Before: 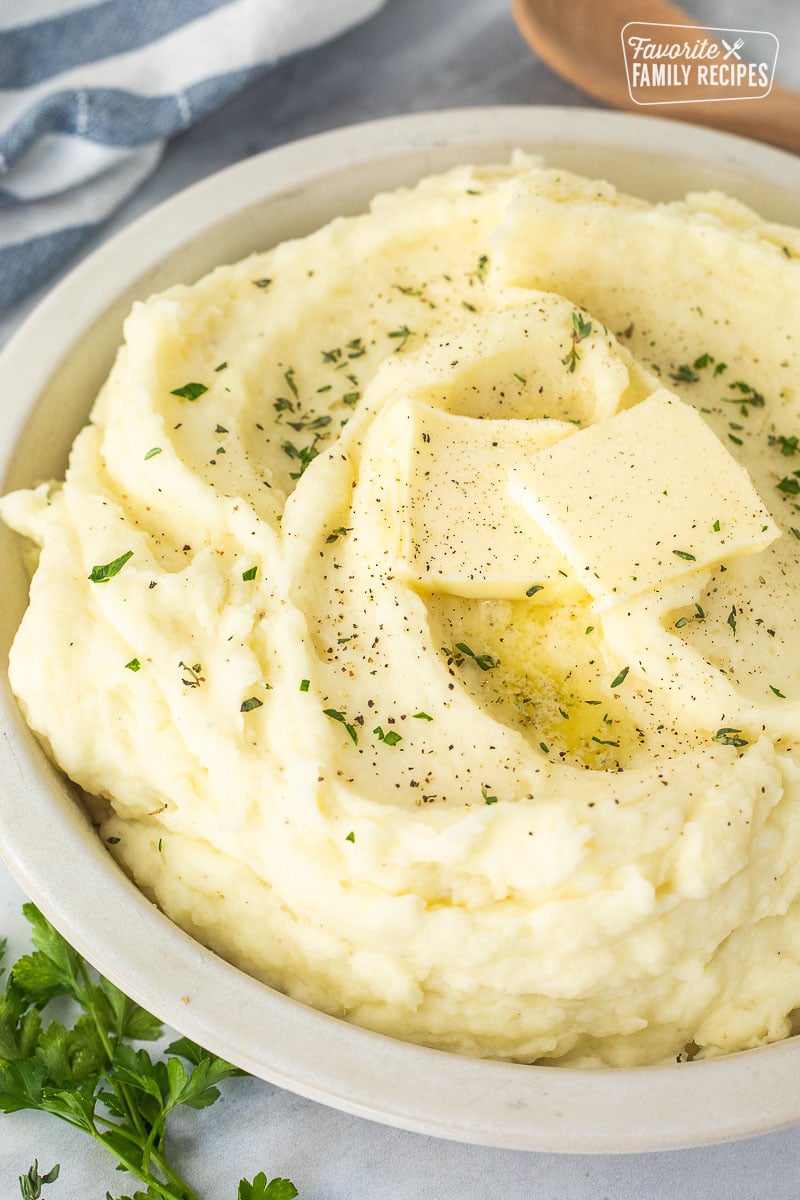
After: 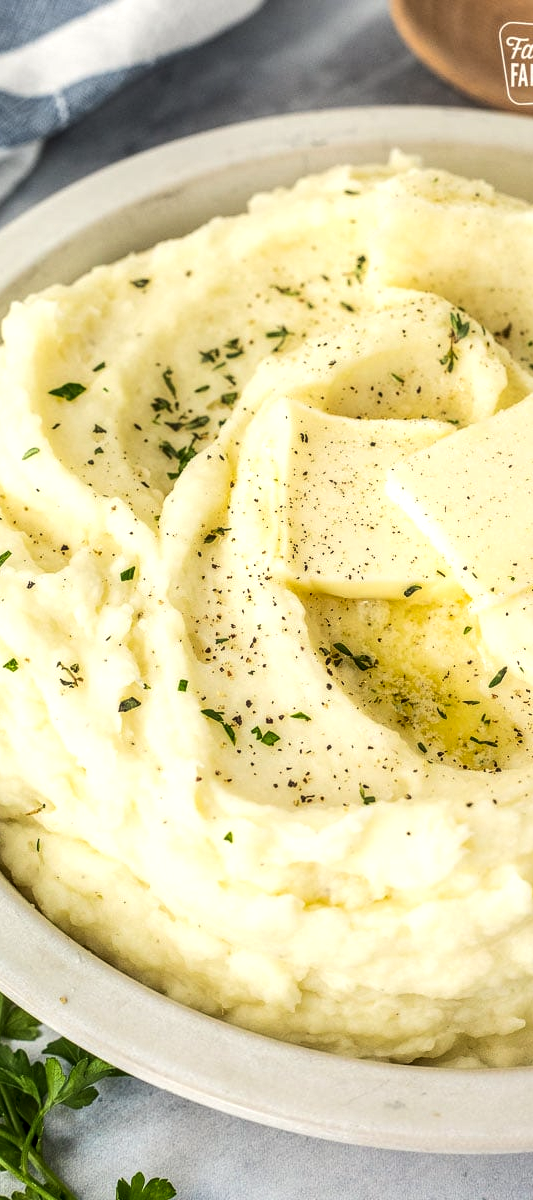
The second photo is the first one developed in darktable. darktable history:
color correction: highlights b* 3.02
local contrast: detail 130%
exposure: exposure -0.49 EV, compensate exposure bias true, compensate highlight preservation false
tone equalizer: -8 EV -0.723 EV, -7 EV -0.667 EV, -6 EV -0.568 EV, -5 EV -0.384 EV, -3 EV 0.396 EV, -2 EV 0.6 EV, -1 EV 0.677 EV, +0 EV 0.766 EV, edges refinement/feathering 500, mask exposure compensation -1.57 EV, preserve details no
crop and rotate: left 15.311%, right 18.021%
